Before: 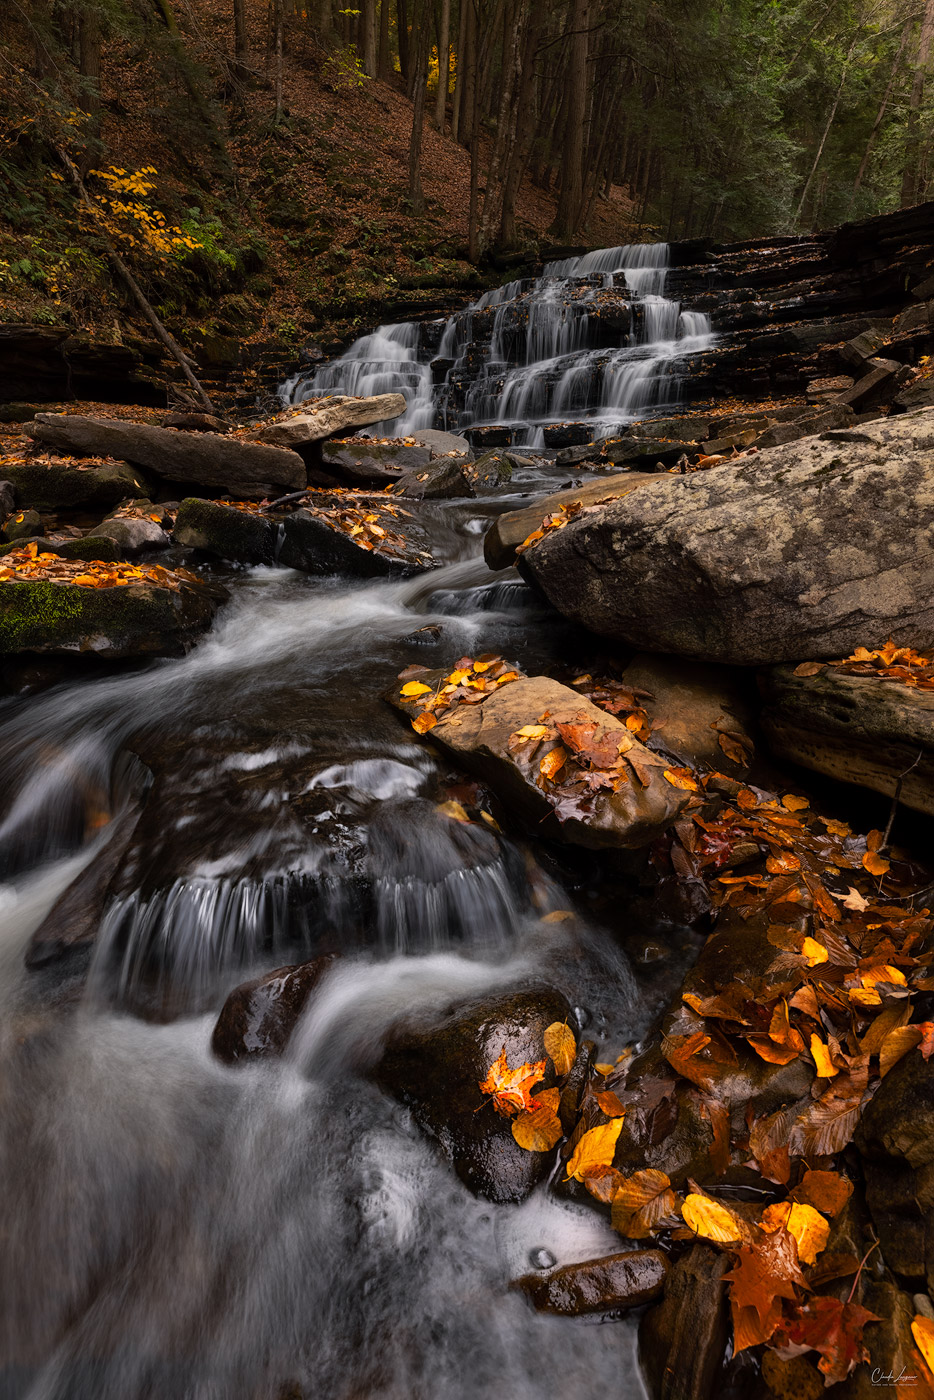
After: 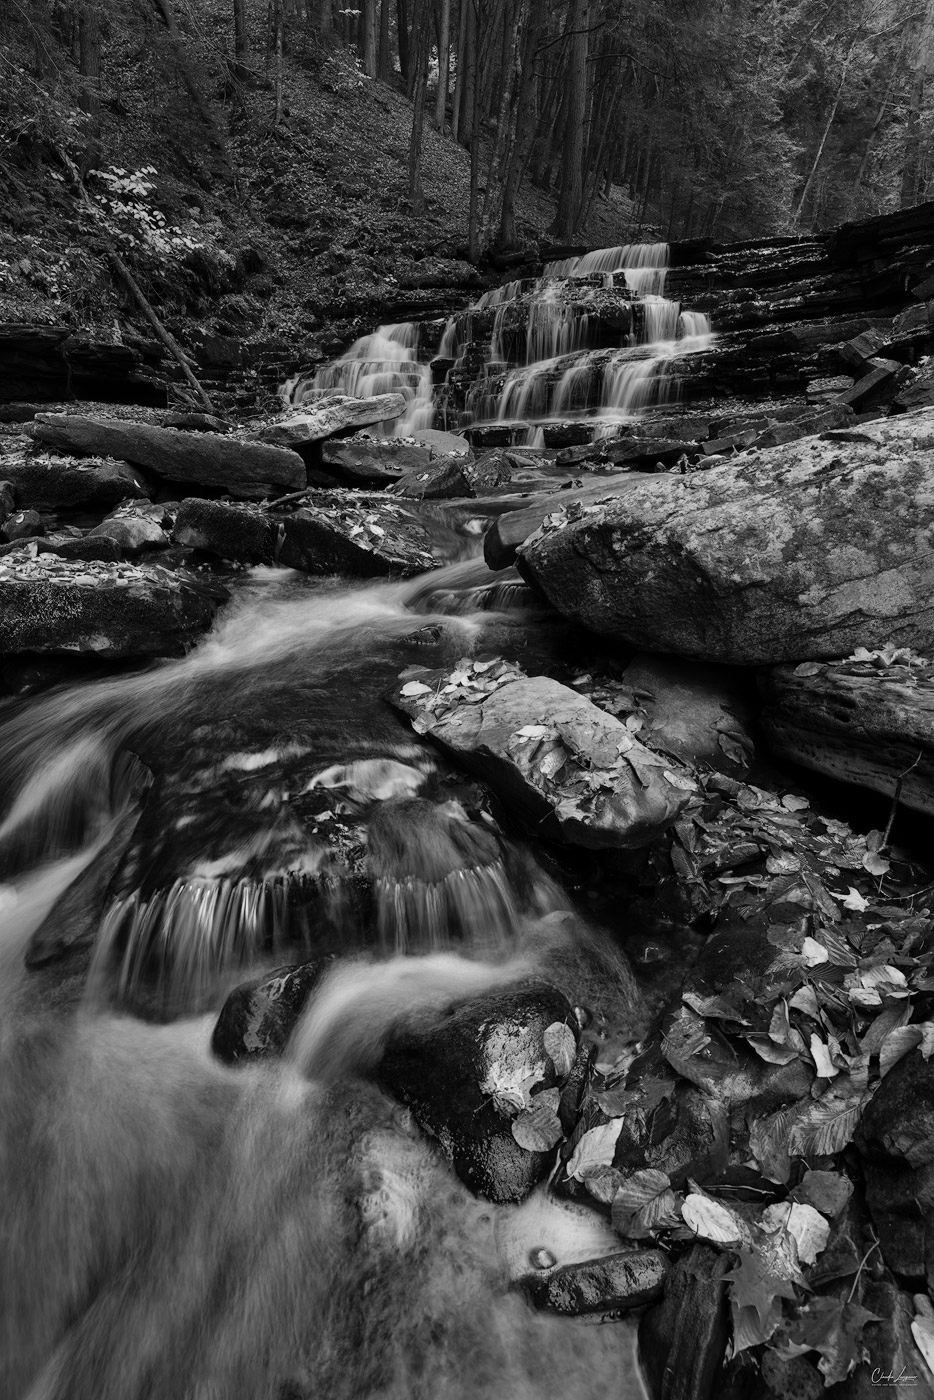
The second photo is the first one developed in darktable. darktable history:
shadows and highlights: shadows 37.27, highlights -28.18, soften with gaussian
monochrome: on, module defaults
